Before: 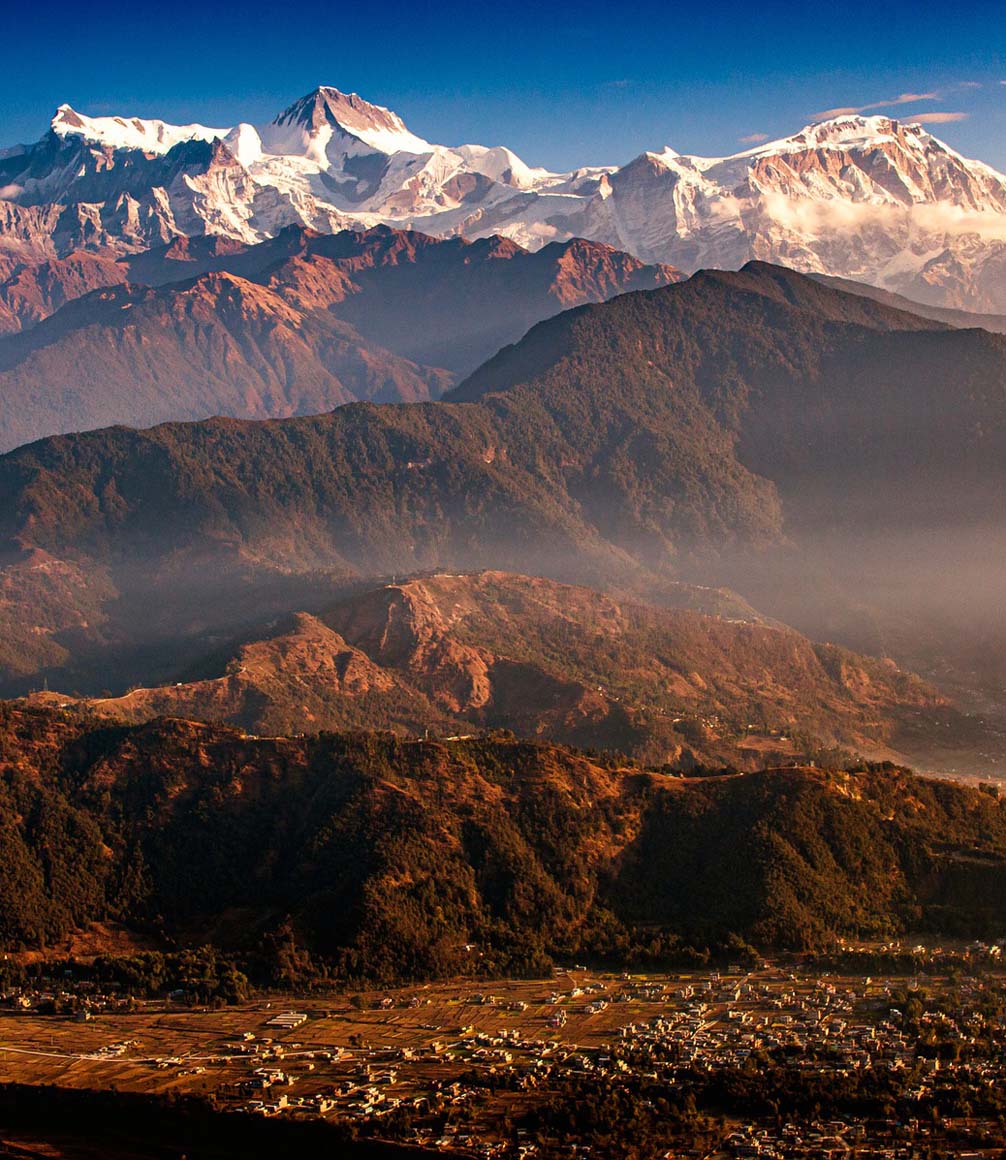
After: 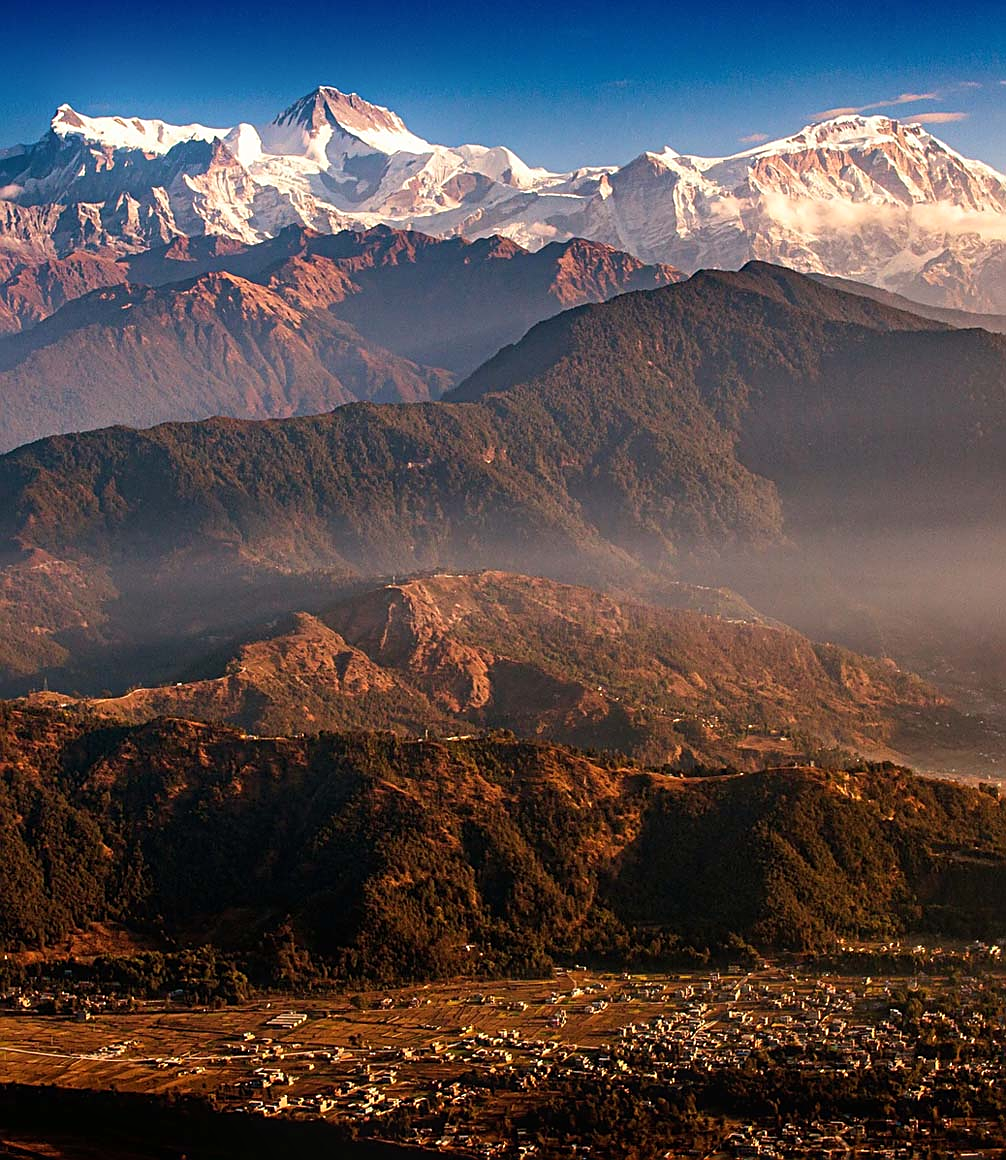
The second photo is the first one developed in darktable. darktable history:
bloom: size 9%, threshold 100%, strength 7%
sharpen: on, module defaults
